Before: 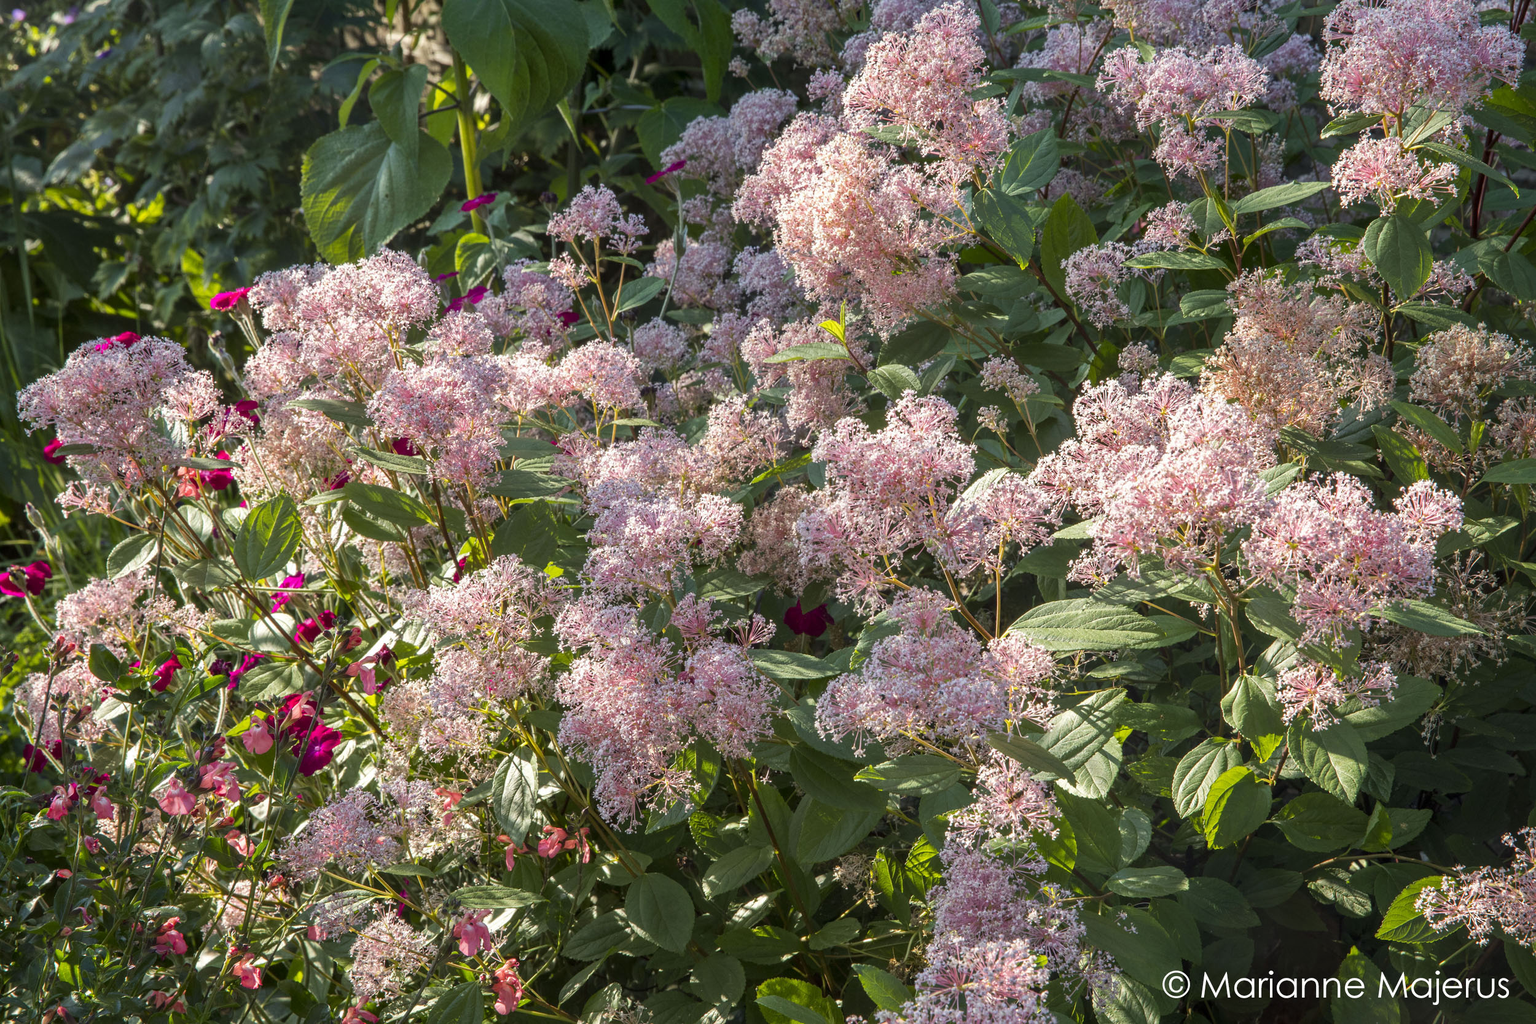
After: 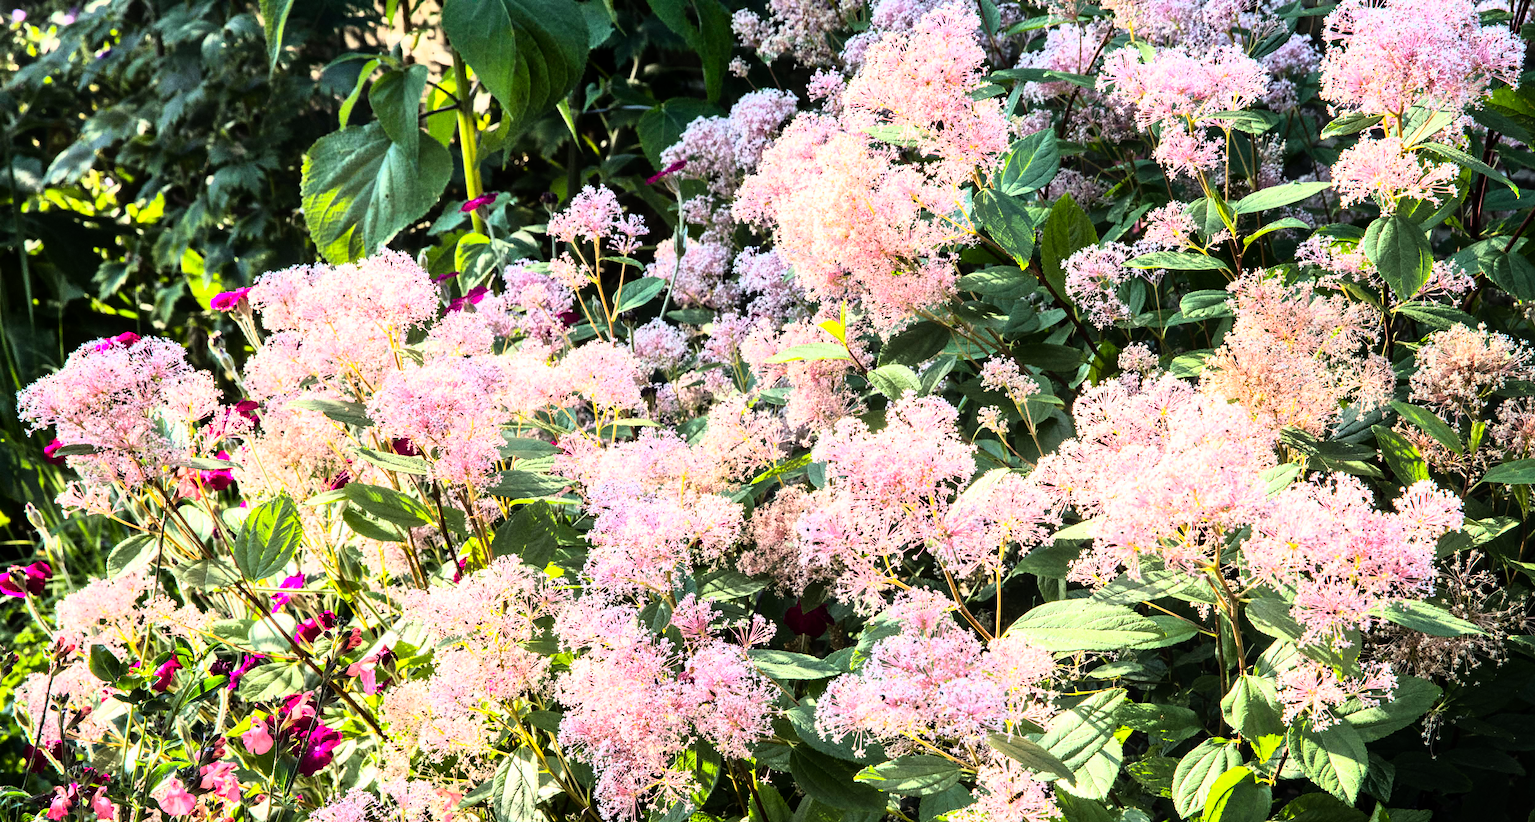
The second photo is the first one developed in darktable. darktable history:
crop: bottom 19.644%
base curve: curves: ch0 [(0, 0) (0.666, 0.806) (1, 1)]
grain: coarseness 0.47 ISO
rgb curve: curves: ch0 [(0, 0) (0.21, 0.15) (0.24, 0.21) (0.5, 0.75) (0.75, 0.96) (0.89, 0.99) (1, 1)]; ch1 [(0, 0.02) (0.21, 0.13) (0.25, 0.2) (0.5, 0.67) (0.75, 0.9) (0.89, 0.97) (1, 1)]; ch2 [(0, 0.02) (0.21, 0.13) (0.25, 0.2) (0.5, 0.67) (0.75, 0.9) (0.89, 0.97) (1, 1)], compensate middle gray true
